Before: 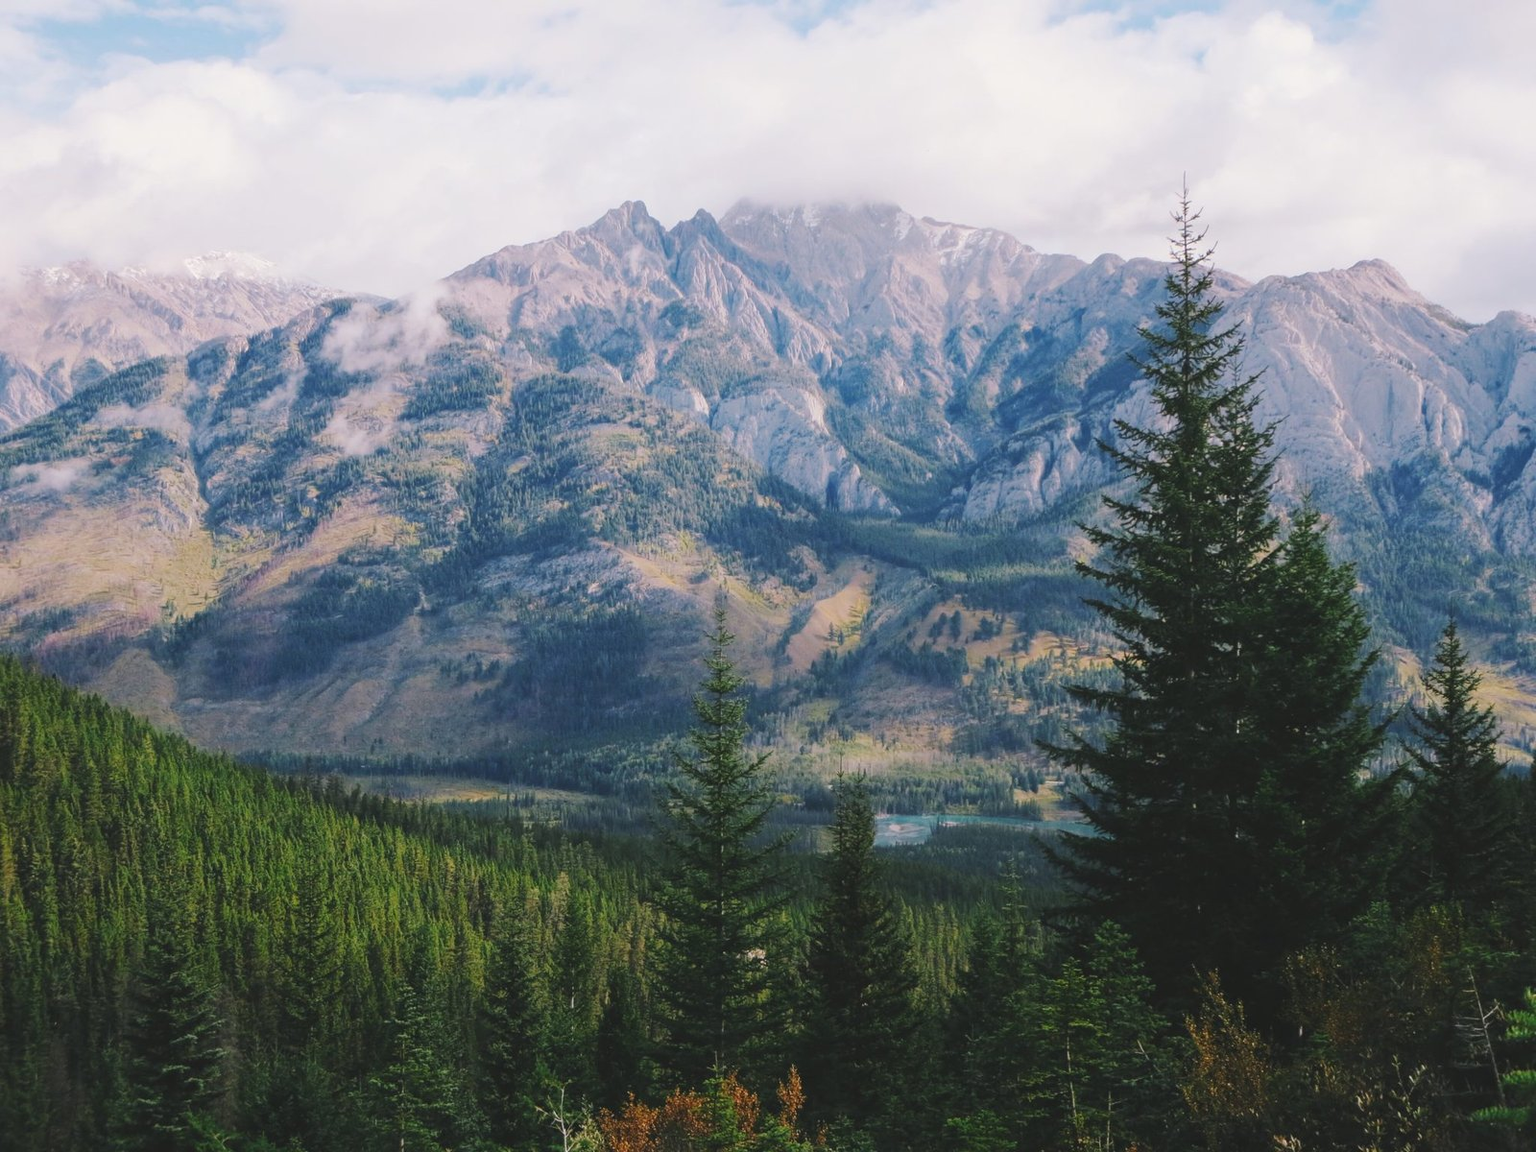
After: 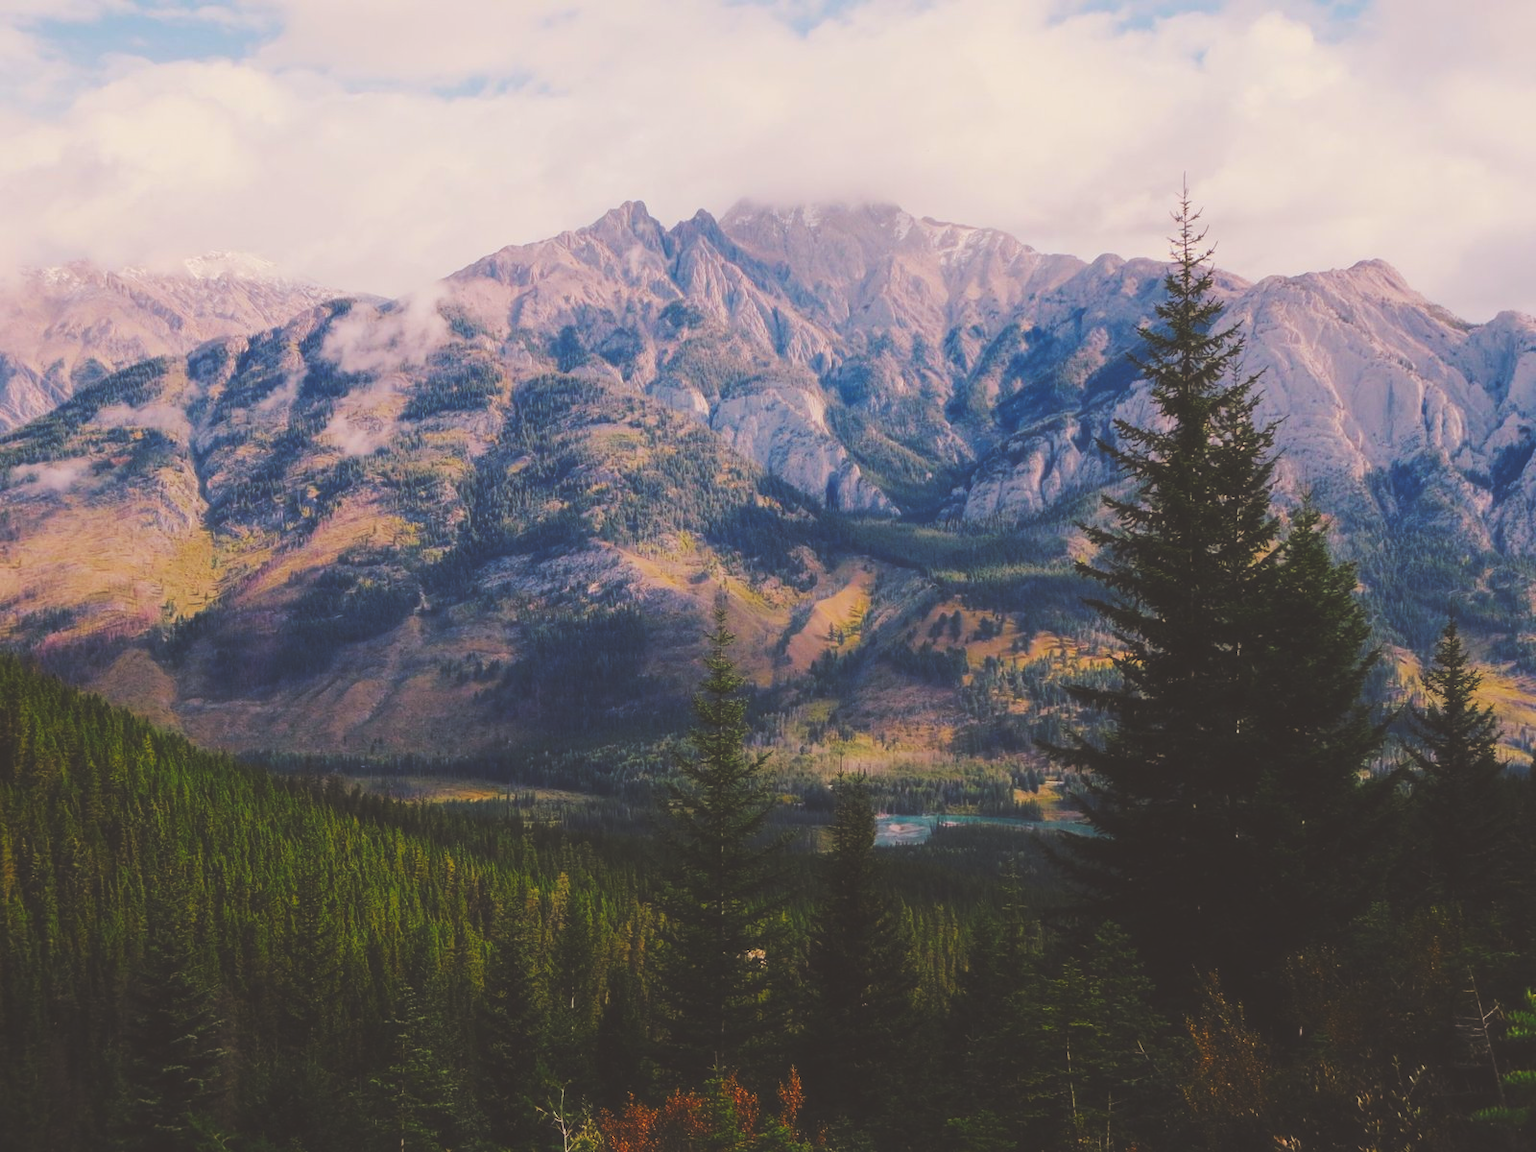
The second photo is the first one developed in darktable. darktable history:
tone curve: curves: ch0 [(0, 0.142) (0.384, 0.314) (0.752, 0.711) (0.991, 0.95)]; ch1 [(0.006, 0.129) (0.346, 0.384) (1, 1)]; ch2 [(0.003, 0.057) (0.261, 0.248) (1, 1)], preserve colors none
color balance rgb: power › chroma 1.551%, power › hue 28.63°, highlights gain › chroma 1.005%, highlights gain › hue 60.18°, perceptual saturation grading › global saturation 25.229%, global vibrance 20%
haze removal: strength -0.107, compatibility mode true, adaptive false
